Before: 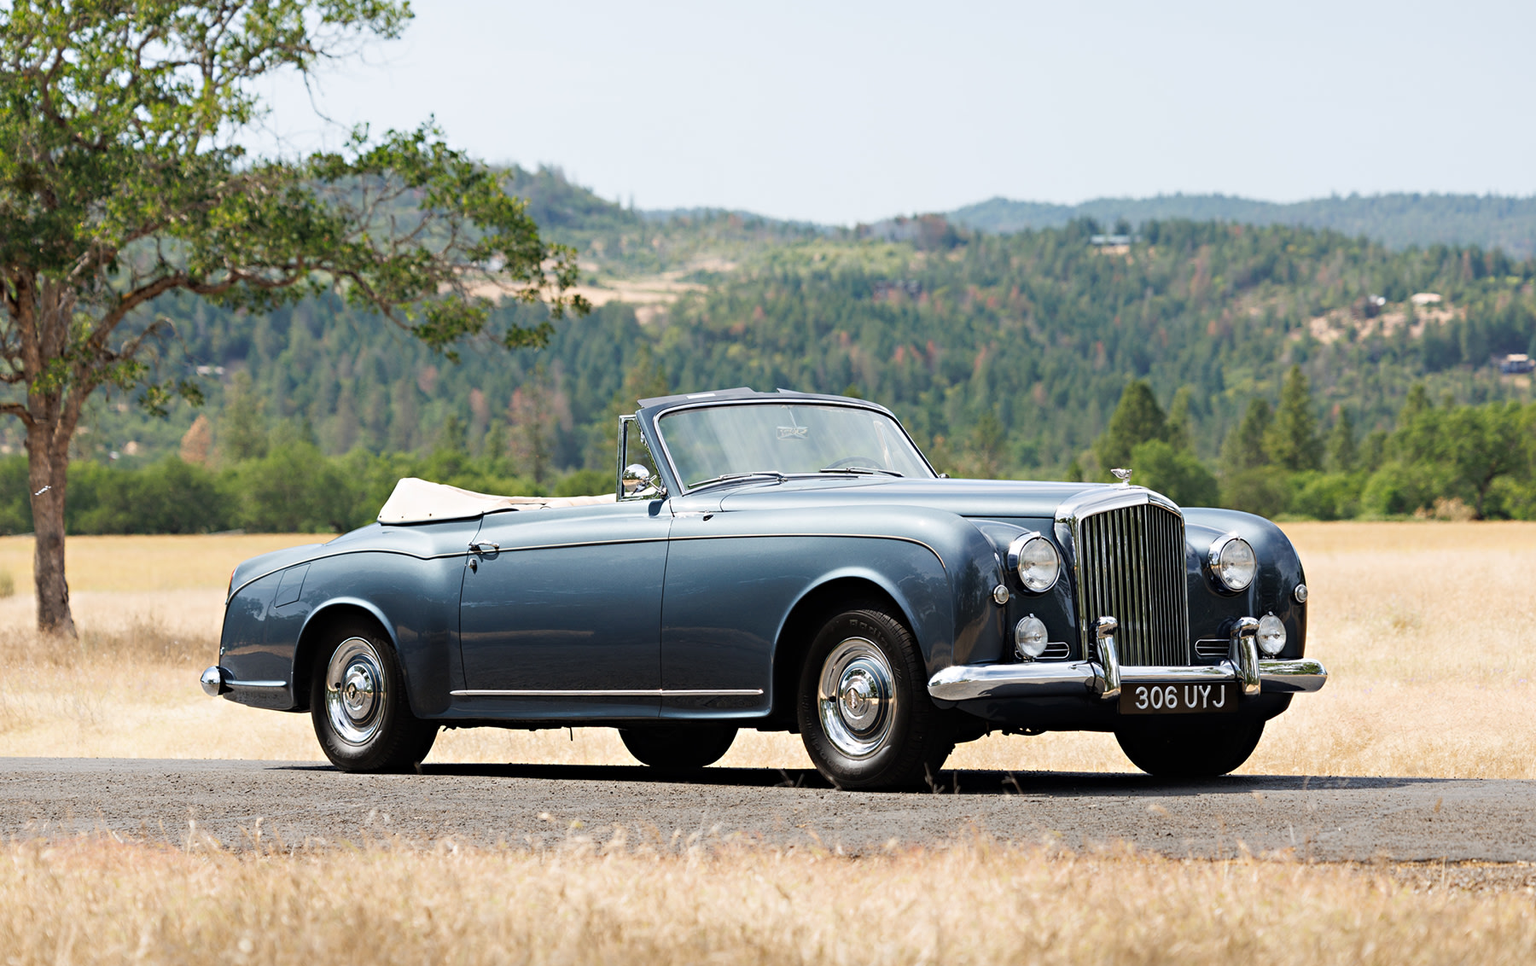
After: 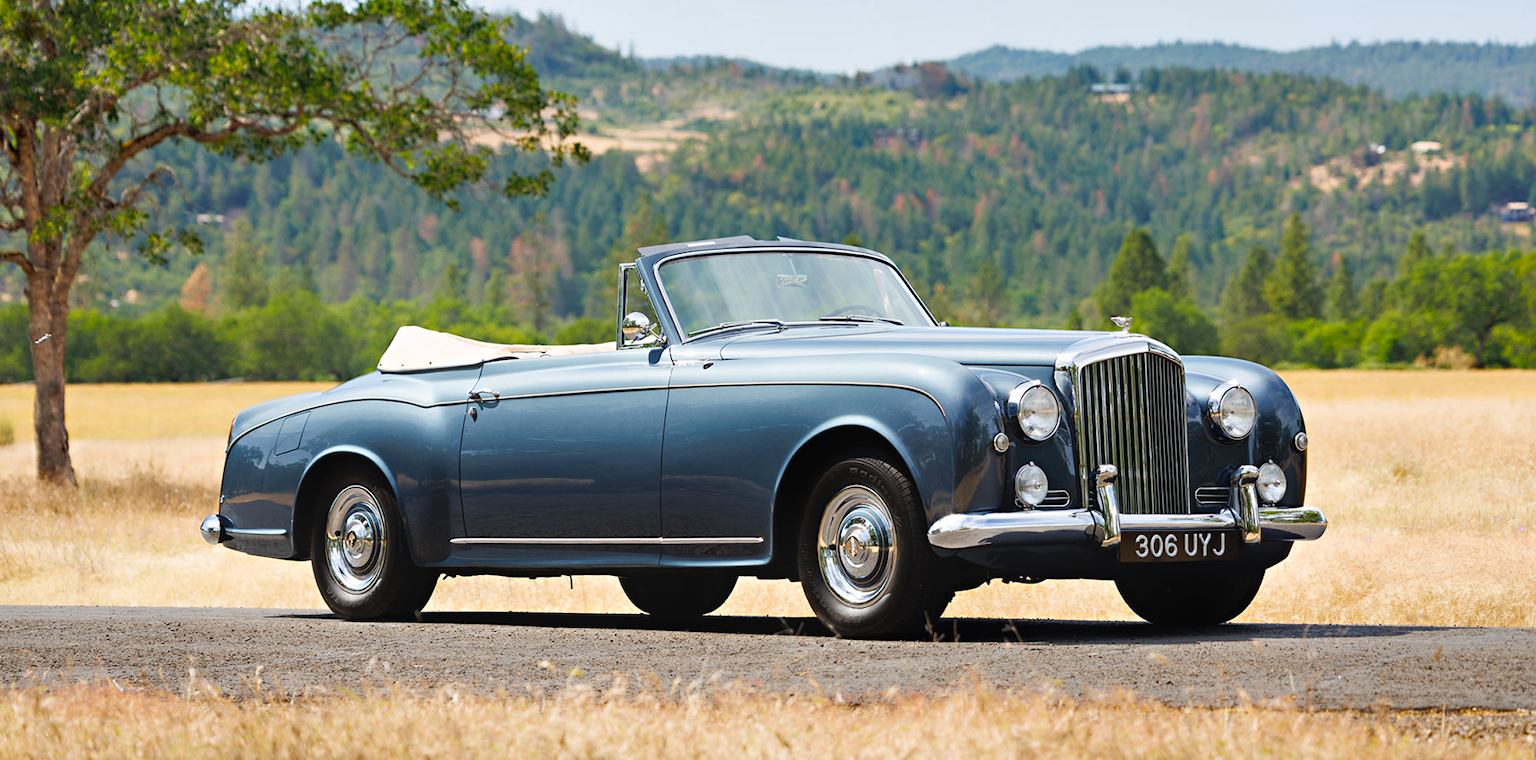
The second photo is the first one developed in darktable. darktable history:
shadows and highlights: shadows 60, soften with gaussian
crop and rotate: top 15.774%, bottom 5.506%
levels: levels [0, 0.498, 1]
color balance rgb: perceptual saturation grading › global saturation 30%, global vibrance 10%
bloom: size 13.65%, threshold 98.39%, strength 4.82%
color zones: curves: ch1 [(0, 0.513) (0.143, 0.524) (0.286, 0.511) (0.429, 0.506) (0.571, 0.503) (0.714, 0.503) (0.857, 0.508) (1, 0.513)]
